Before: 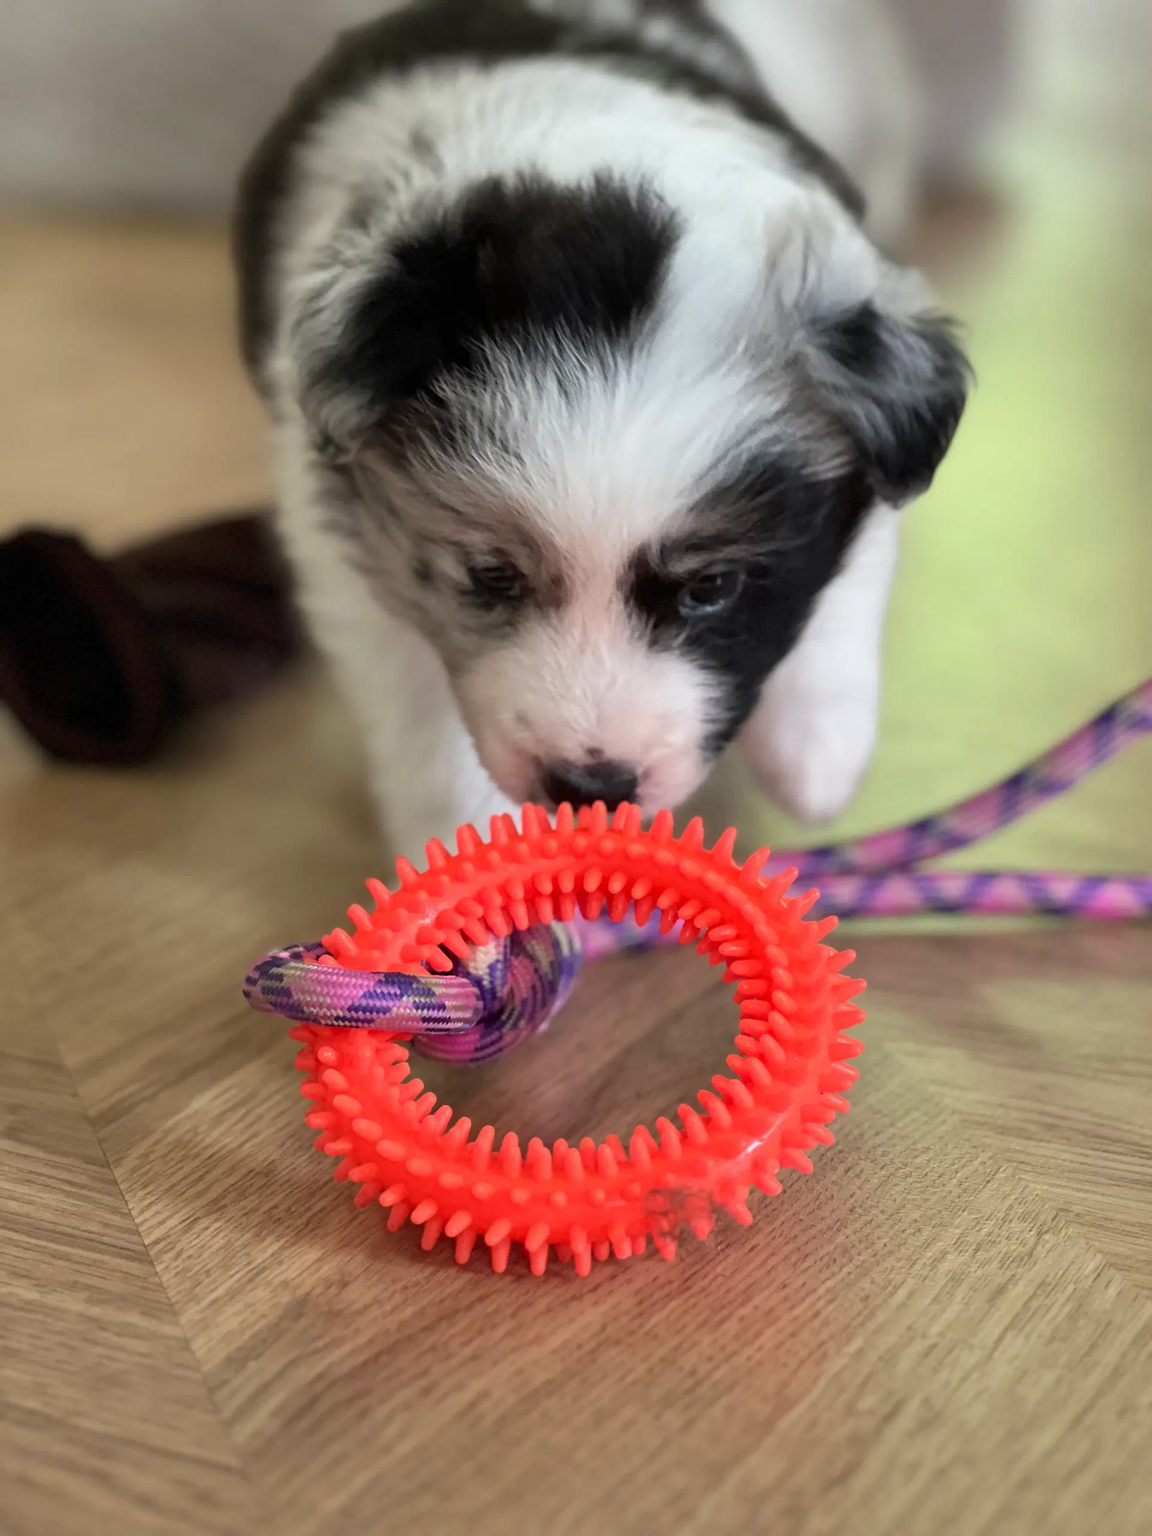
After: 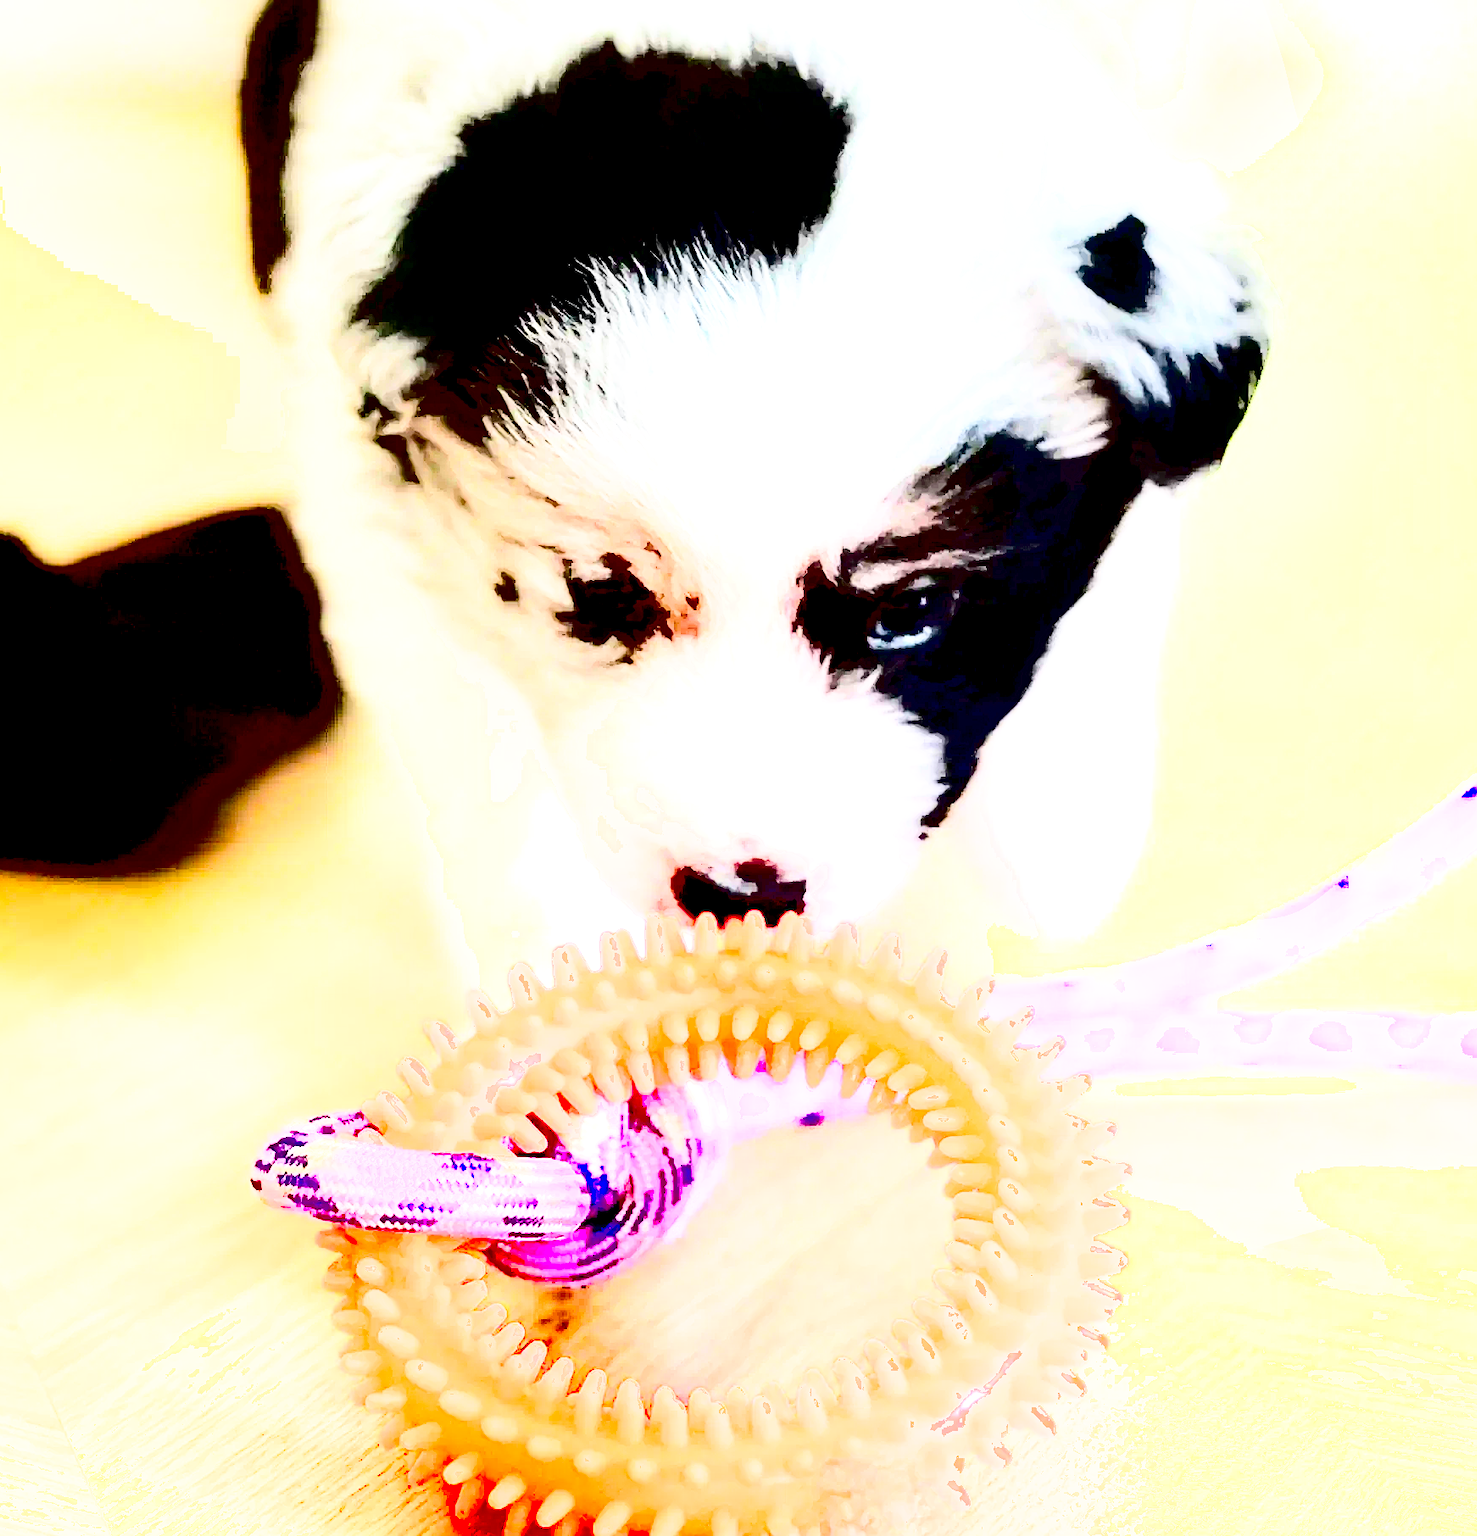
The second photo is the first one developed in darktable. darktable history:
crop: left 5.726%, top 10.184%, right 3.49%, bottom 19.005%
sharpen: on, module defaults
contrast brightness saturation: contrast 0.754, brightness -0.996, saturation 0.993
shadows and highlights: highlights 70.07, soften with gaussian
haze removal: strength -0.113, compatibility mode true, adaptive false
exposure: black level correction 0.014, exposure 1.79 EV, compensate highlight preservation false
base curve: curves: ch0 [(0, 0) (0.028, 0.03) (0.121, 0.232) (0.46, 0.748) (0.859, 0.968) (1, 1)], preserve colors none
